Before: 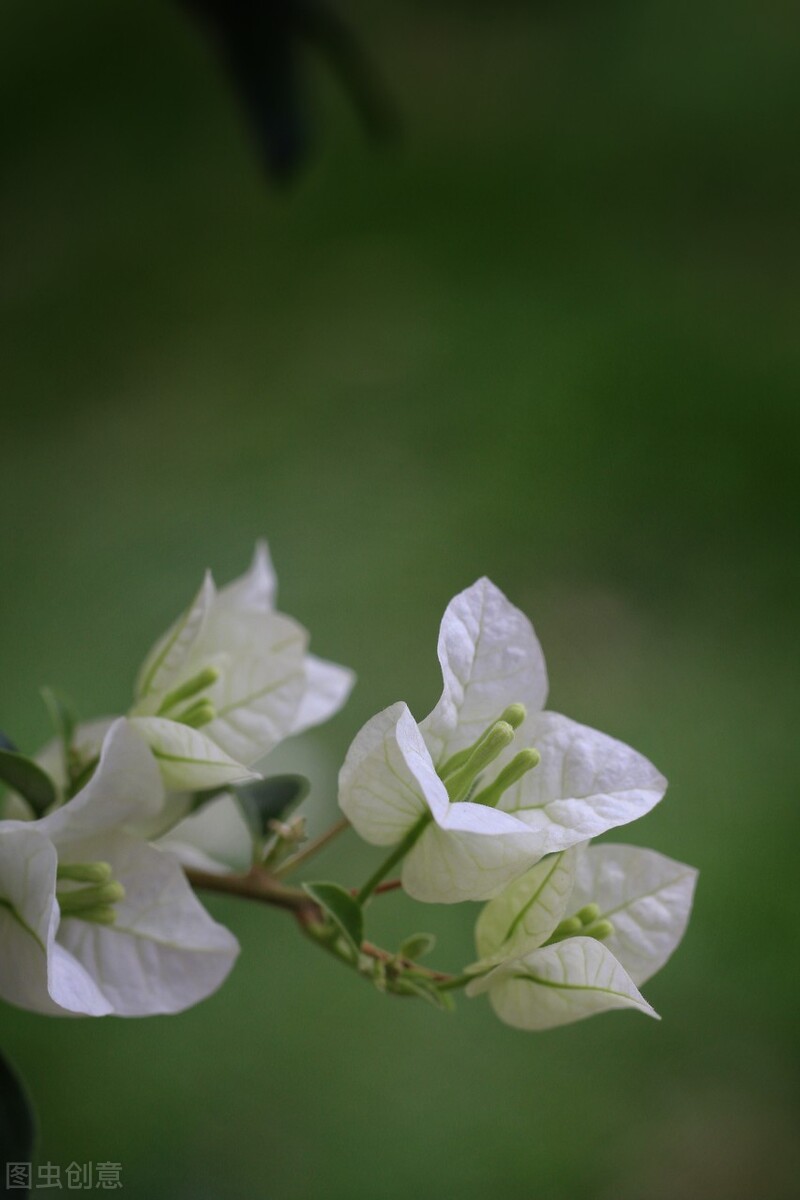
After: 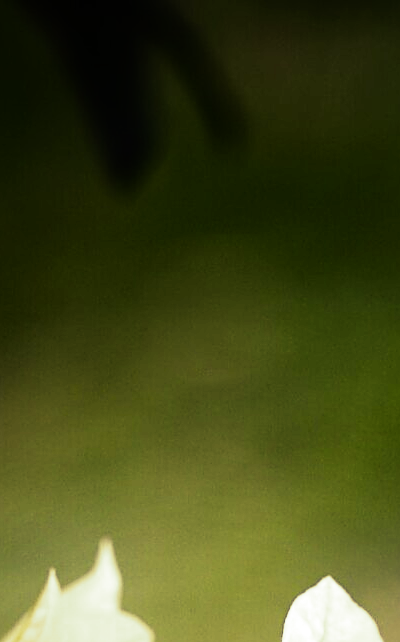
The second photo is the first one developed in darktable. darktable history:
crop: left 19.556%, right 30.401%, bottom 46.458%
split-toning: shadows › hue 290.82°, shadows › saturation 0.34, highlights › saturation 0.38, balance 0, compress 50%
bloom: size 13.65%, threshold 98.39%, strength 4.82%
sharpen: on, module defaults
exposure: exposure 0.197 EV, compensate highlight preservation false
color correction: highlights a* 15, highlights b* 31.55
rgb curve: curves: ch0 [(0, 0) (0.21, 0.15) (0.24, 0.21) (0.5, 0.75) (0.75, 0.96) (0.89, 0.99) (1, 1)]; ch1 [(0, 0.02) (0.21, 0.13) (0.25, 0.2) (0.5, 0.67) (0.75, 0.9) (0.89, 0.97) (1, 1)]; ch2 [(0, 0.02) (0.21, 0.13) (0.25, 0.2) (0.5, 0.67) (0.75, 0.9) (0.89, 0.97) (1, 1)], compensate middle gray true
